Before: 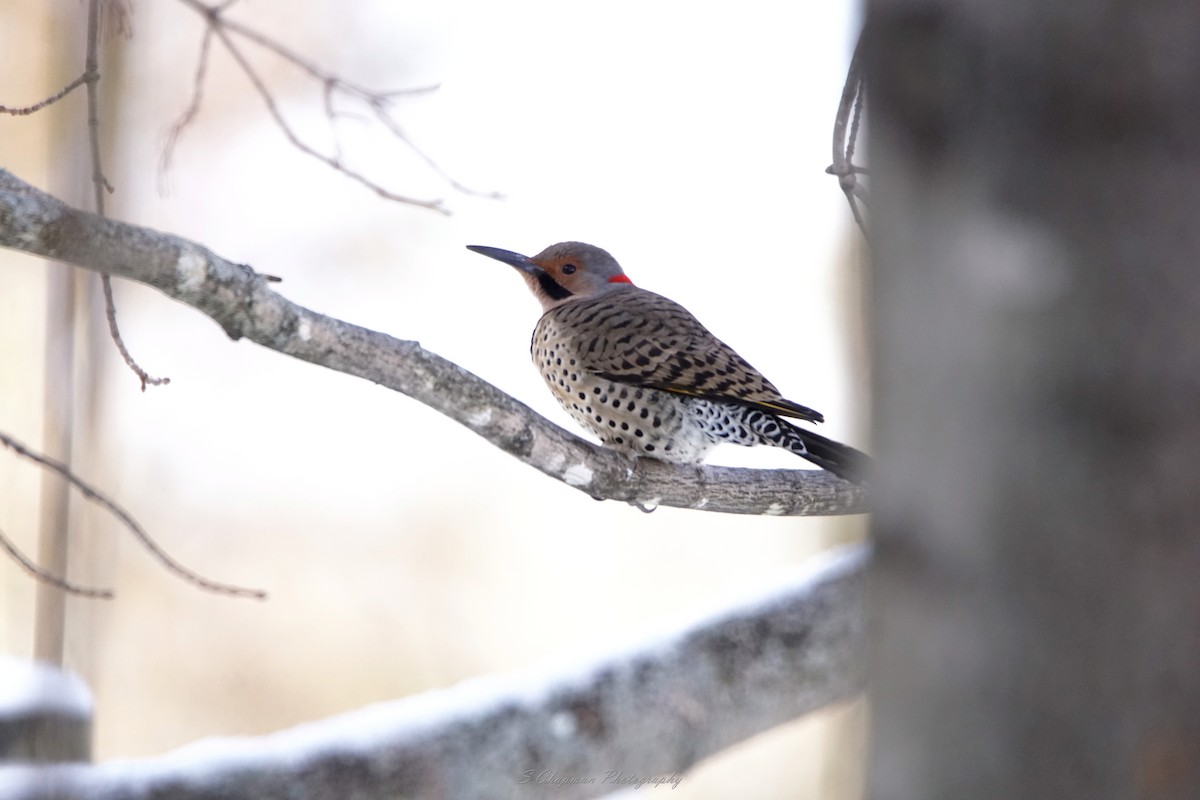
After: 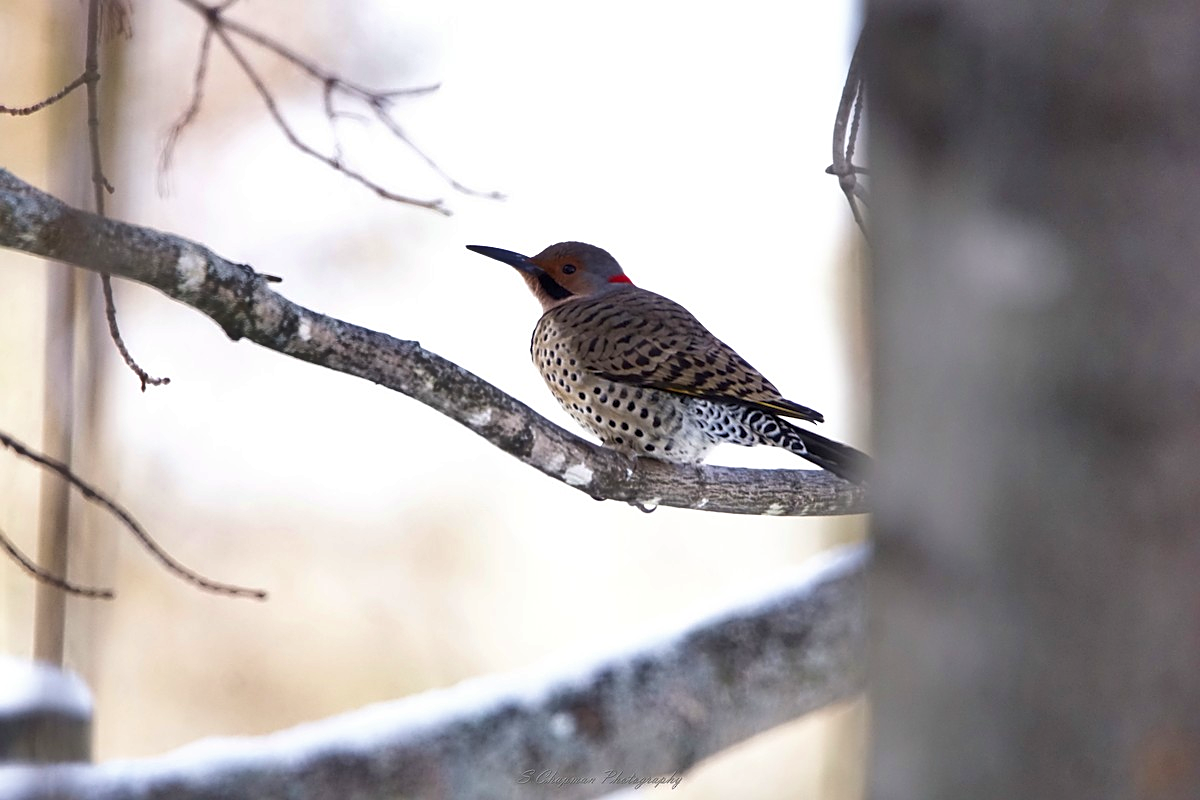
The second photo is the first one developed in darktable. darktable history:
sharpen: on, module defaults
shadows and highlights: shadows 60, soften with gaussian
velvia: on, module defaults
